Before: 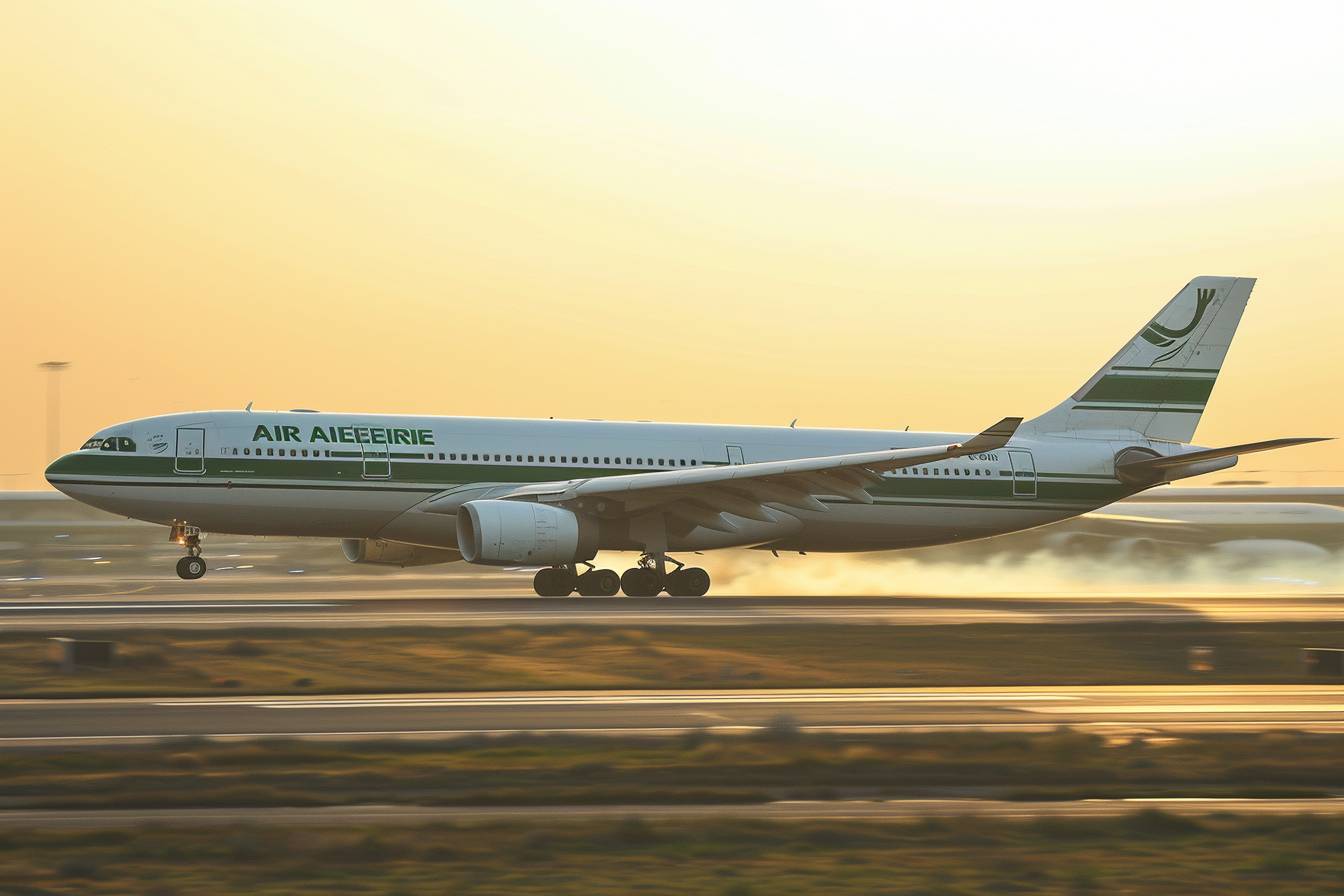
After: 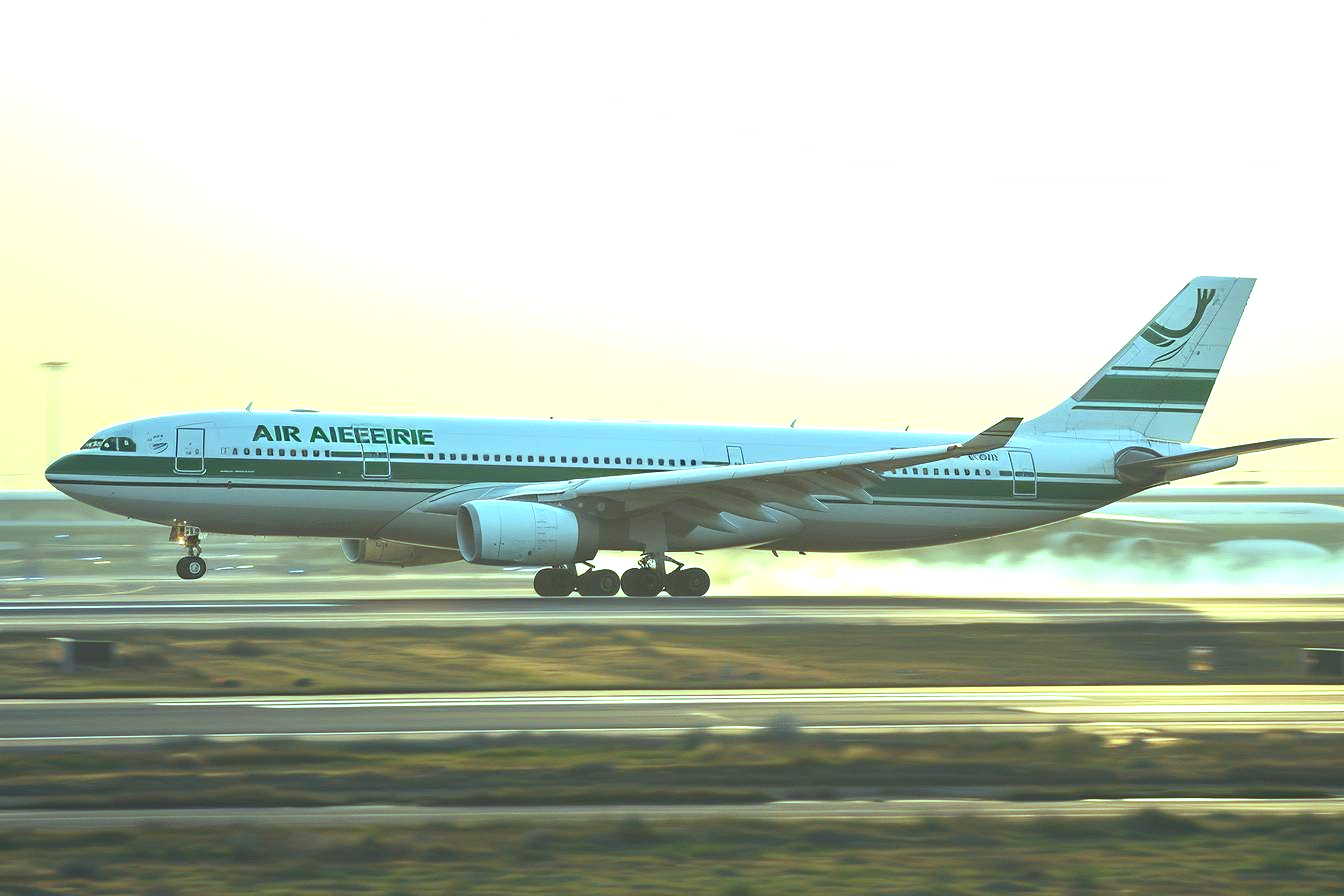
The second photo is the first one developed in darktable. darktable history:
exposure: black level correction 0, exposure 0.7 EV, compensate exposure bias true, compensate highlight preservation false
color calibration: x 0.367, y 0.379, temperature 4395.86 K
color balance: mode lift, gamma, gain (sRGB), lift [0.997, 0.979, 1.021, 1.011], gamma [1, 1.084, 0.916, 0.998], gain [1, 0.87, 1.13, 1.101], contrast 4.55%, contrast fulcrum 38.24%, output saturation 104.09%
